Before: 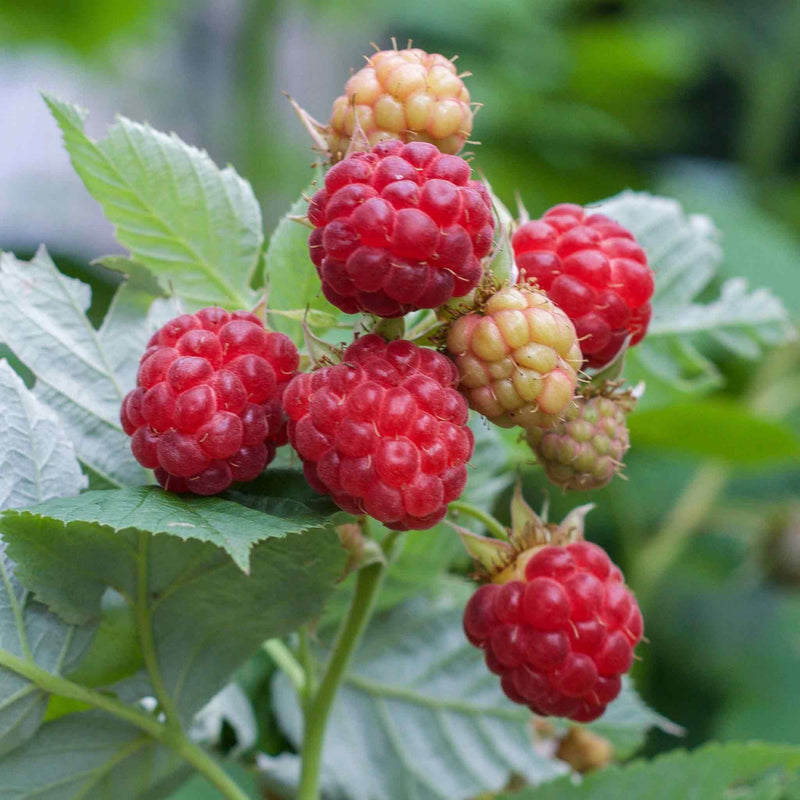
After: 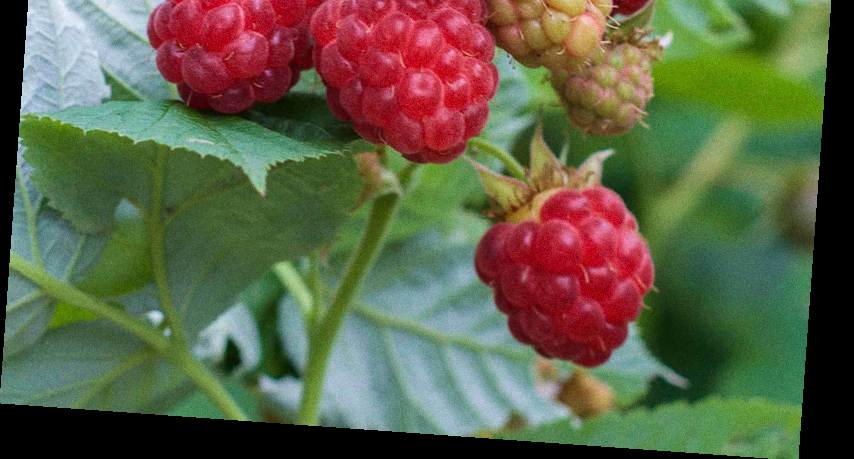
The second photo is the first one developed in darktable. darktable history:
crop and rotate: top 46.237%
grain: coarseness 22.88 ISO
rotate and perspective: rotation 4.1°, automatic cropping off
velvia: on, module defaults
